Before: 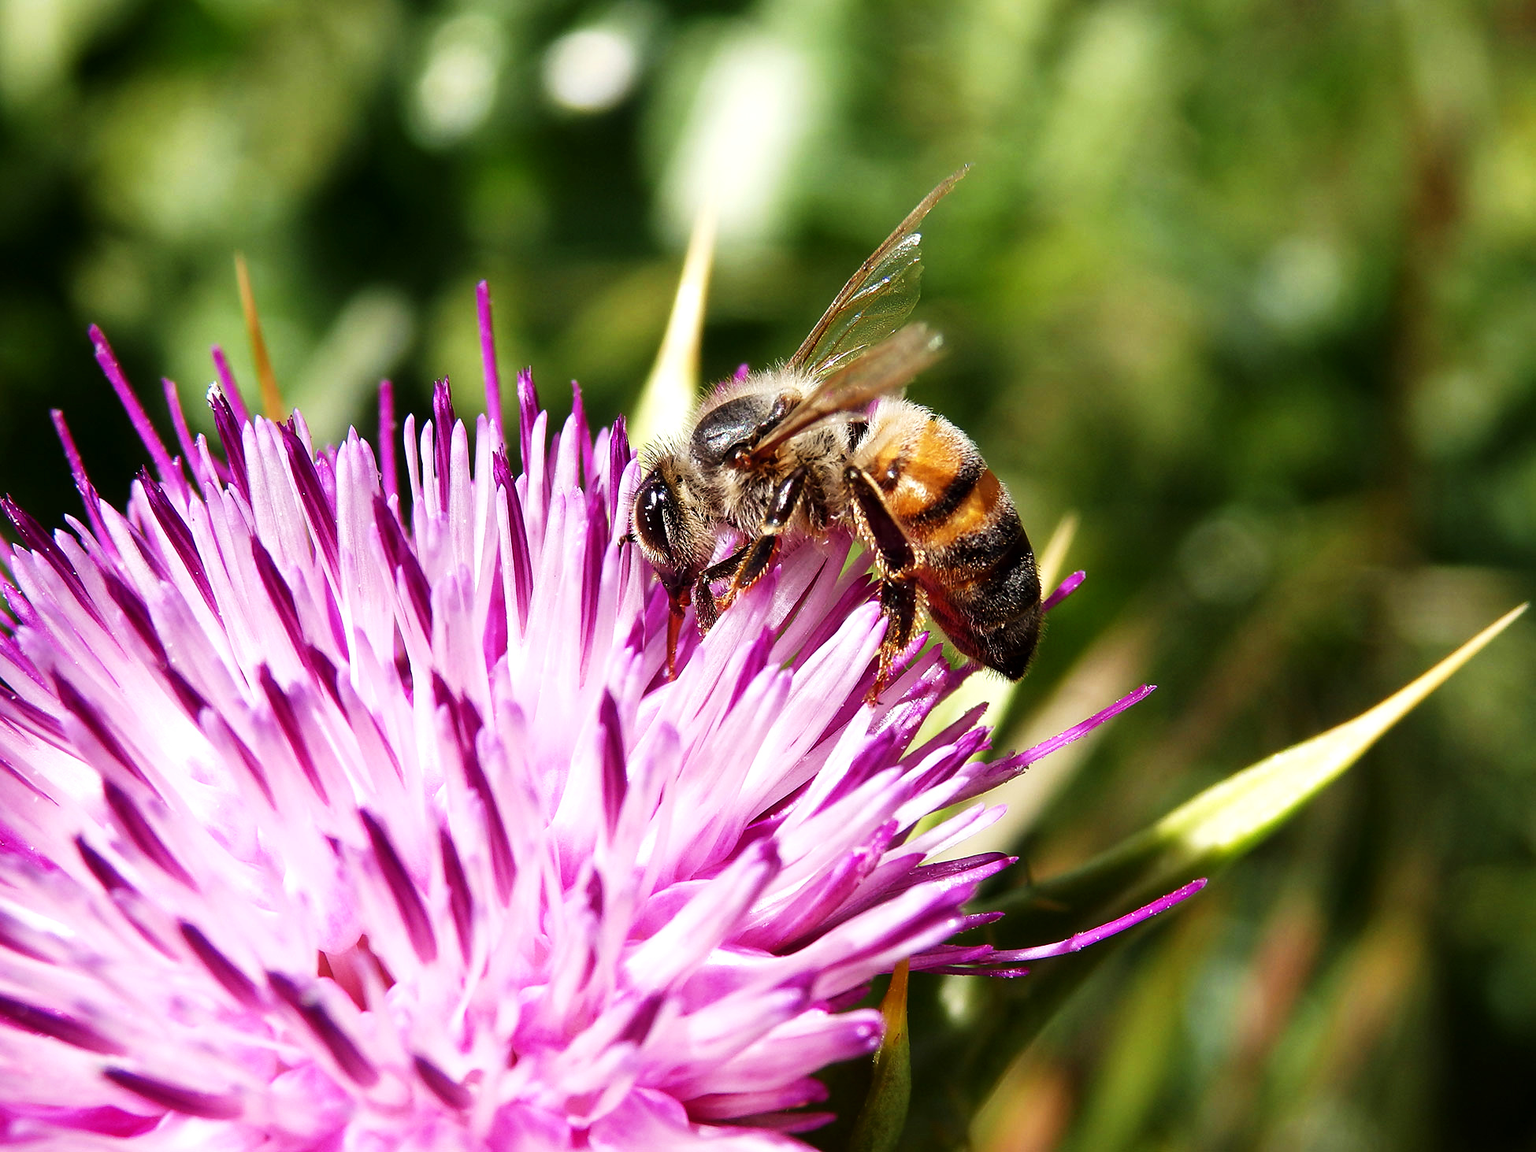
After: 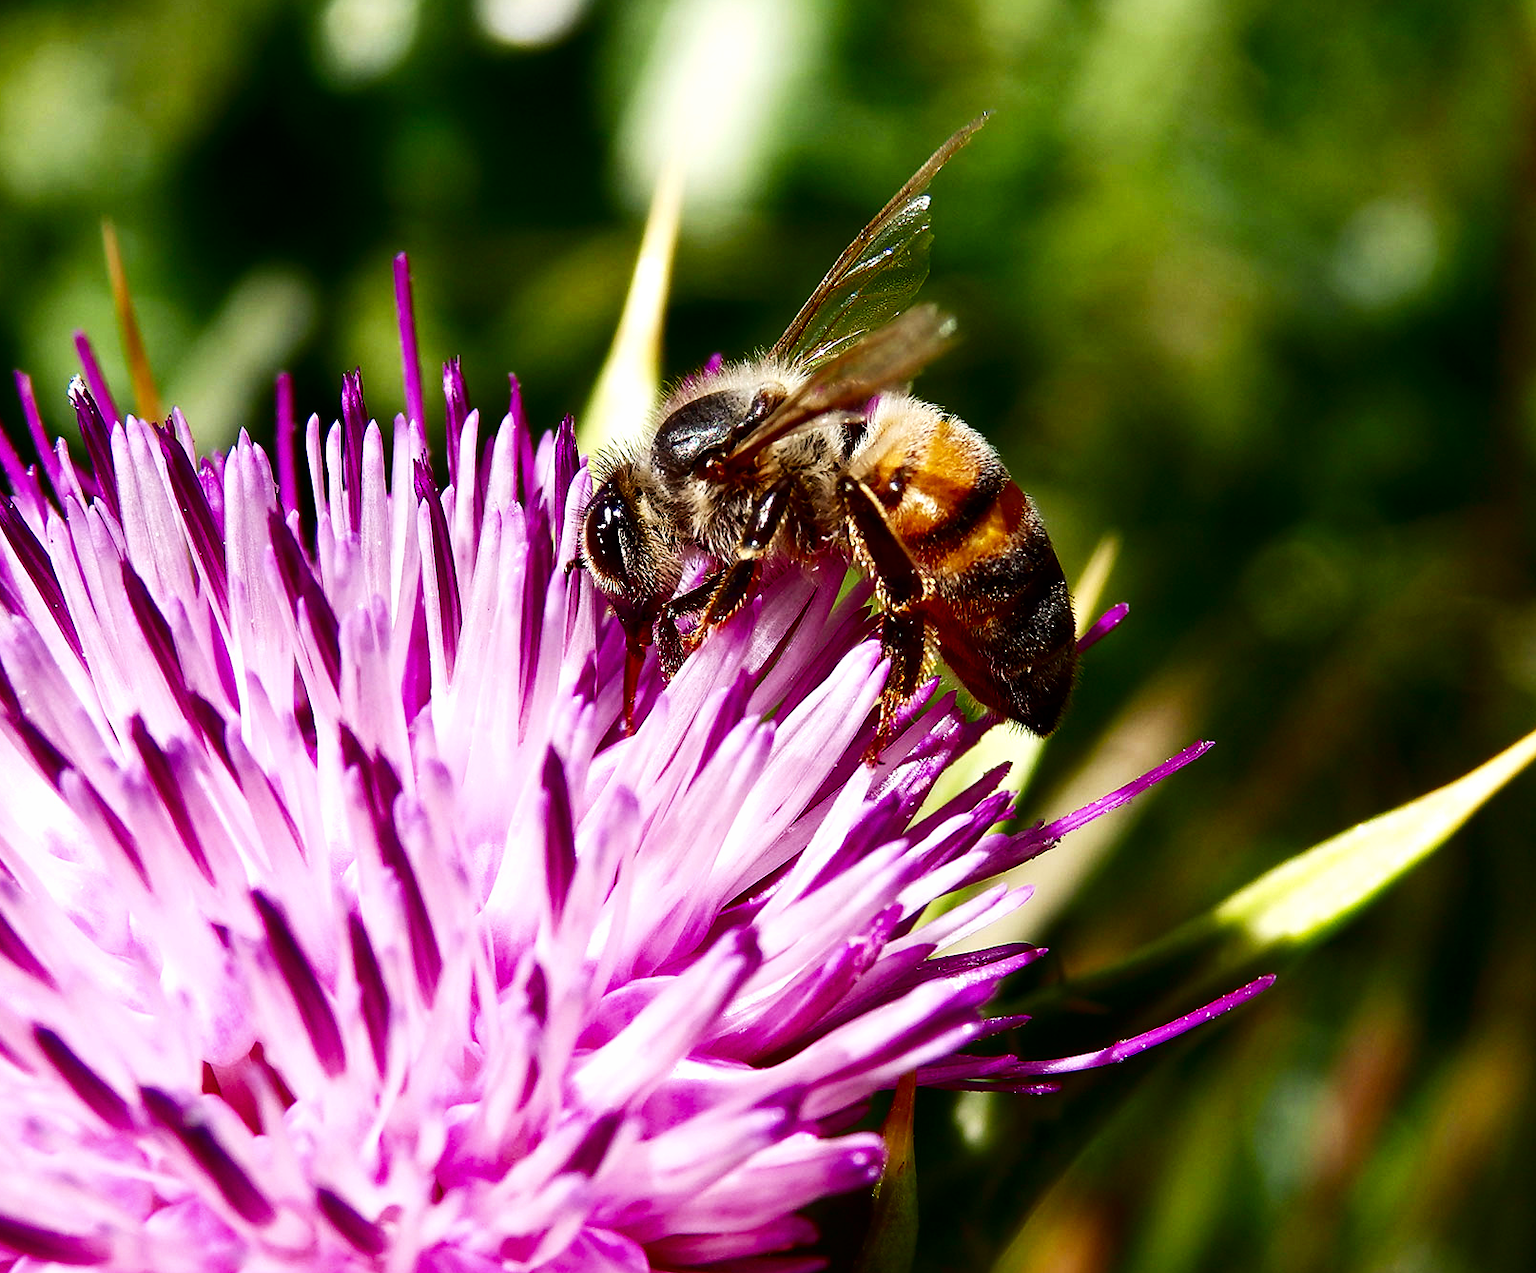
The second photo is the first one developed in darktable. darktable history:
contrast brightness saturation: contrast 0.13, brightness -0.24, saturation 0.14
tone equalizer: on, module defaults
crop: left 9.807%, top 6.259%, right 7.334%, bottom 2.177%
base curve: curves: ch0 [(0, 0) (0.989, 0.992)], preserve colors none
